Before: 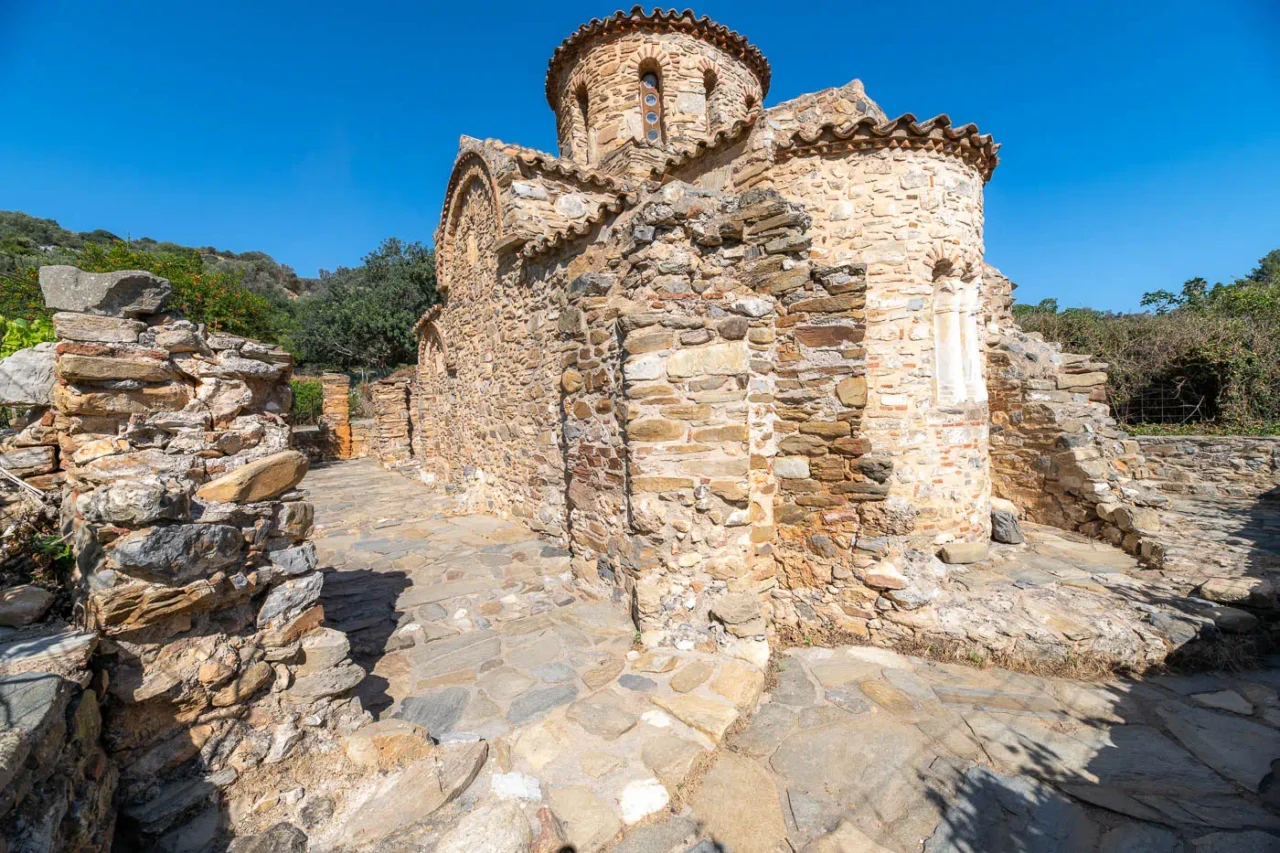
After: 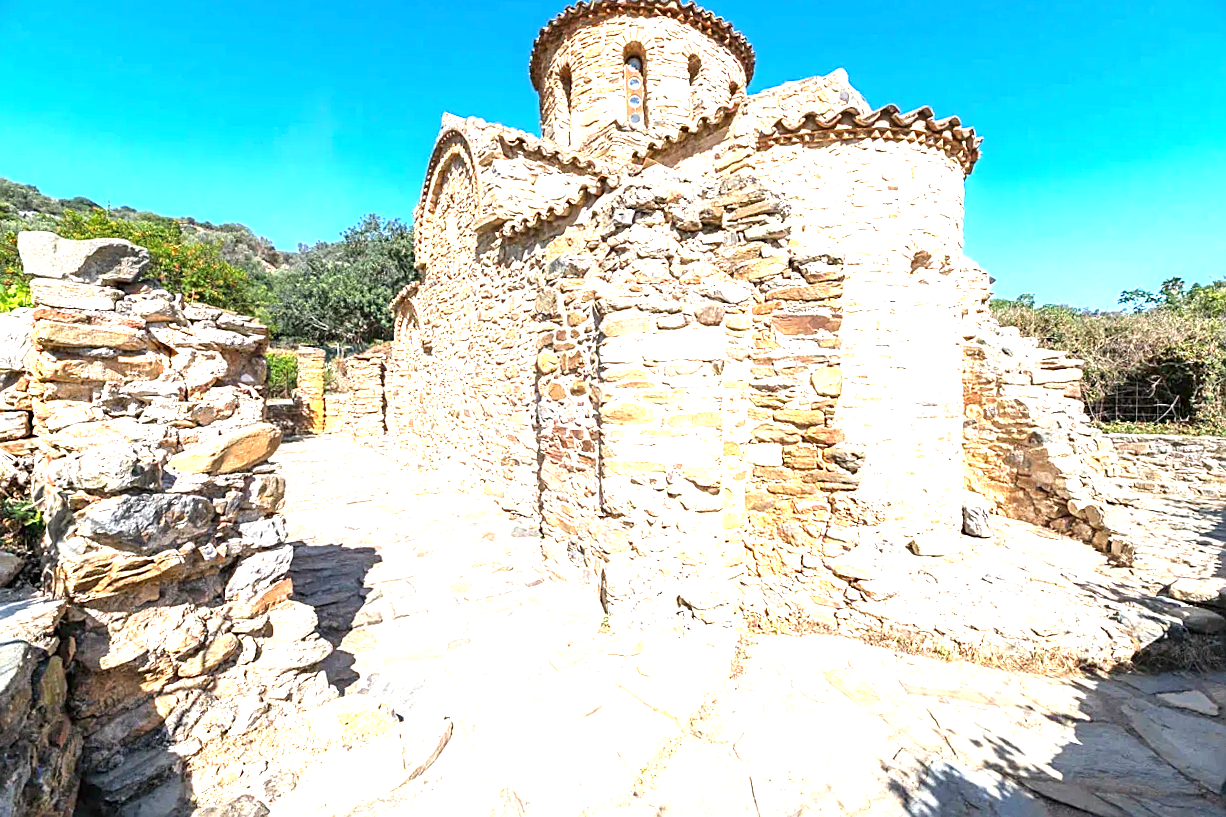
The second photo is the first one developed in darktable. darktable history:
exposure: black level correction 0, exposure 1.7 EV, compensate exposure bias true, compensate highlight preservation false
sharpen: on, module defaults
crop and rotate: angle -1.69°
